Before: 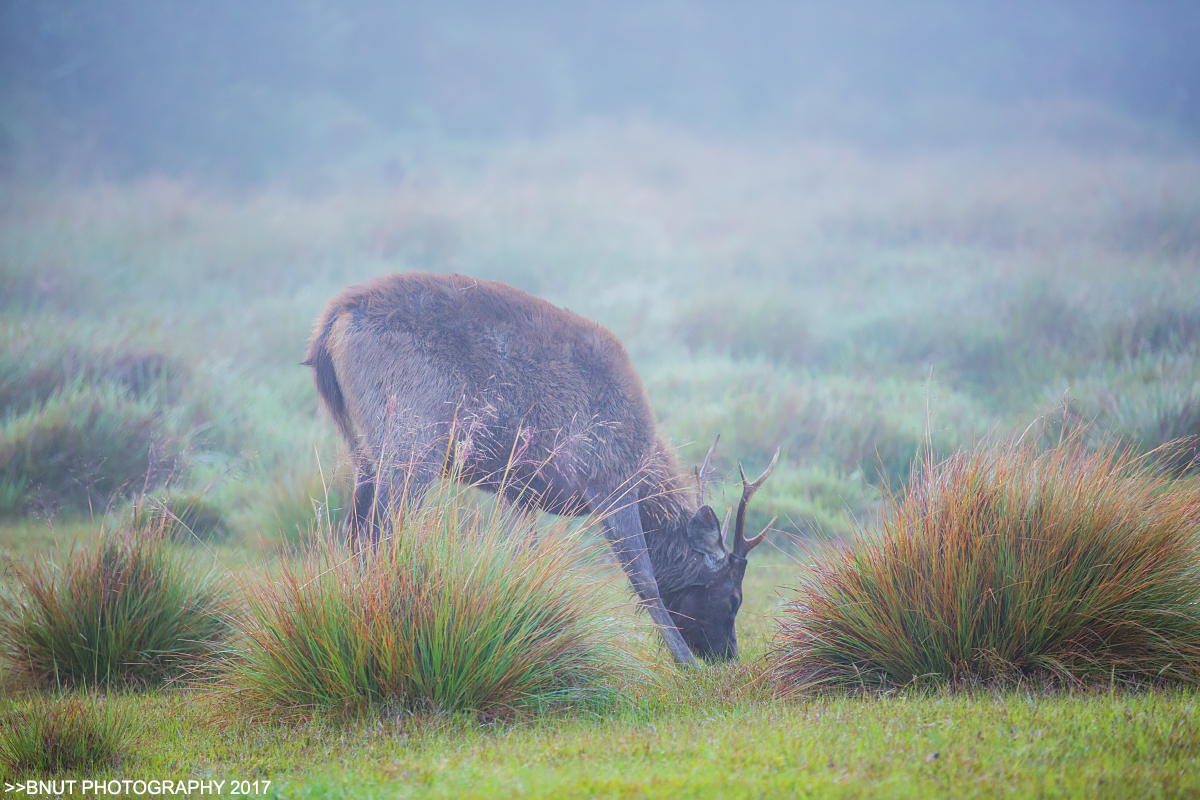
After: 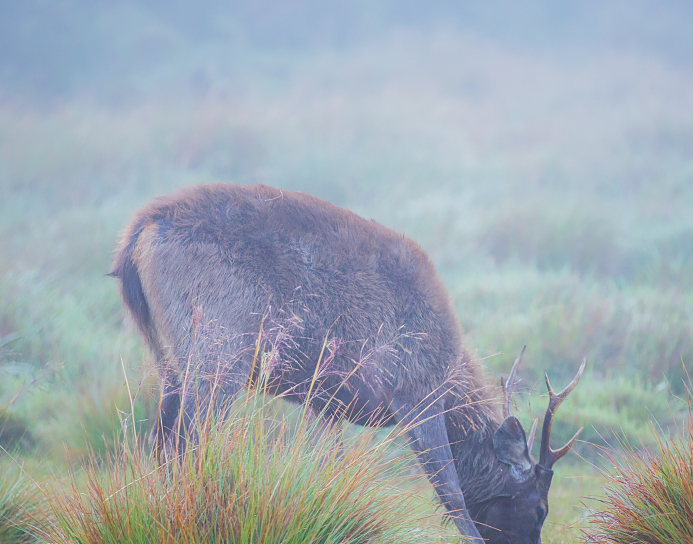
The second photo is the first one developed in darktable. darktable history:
crop: left 16.181%, top 11.225%, right 26.048%, bottom 20.71%
